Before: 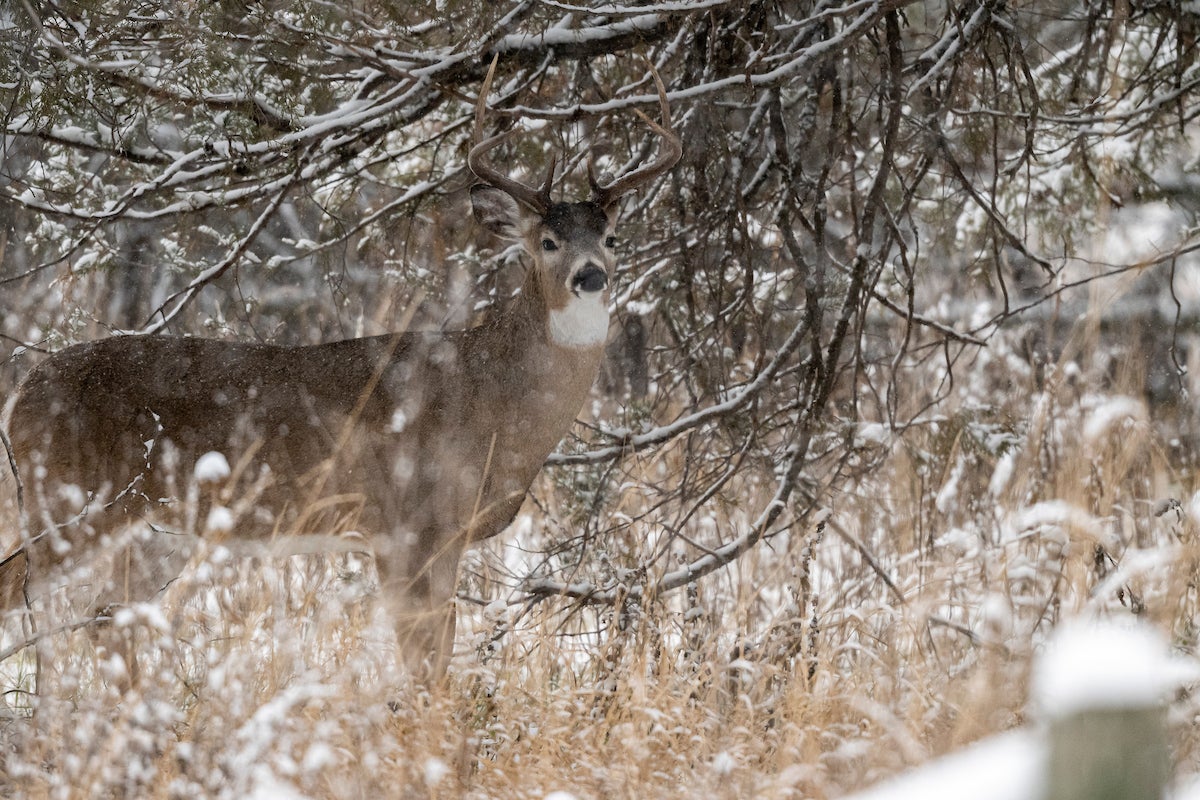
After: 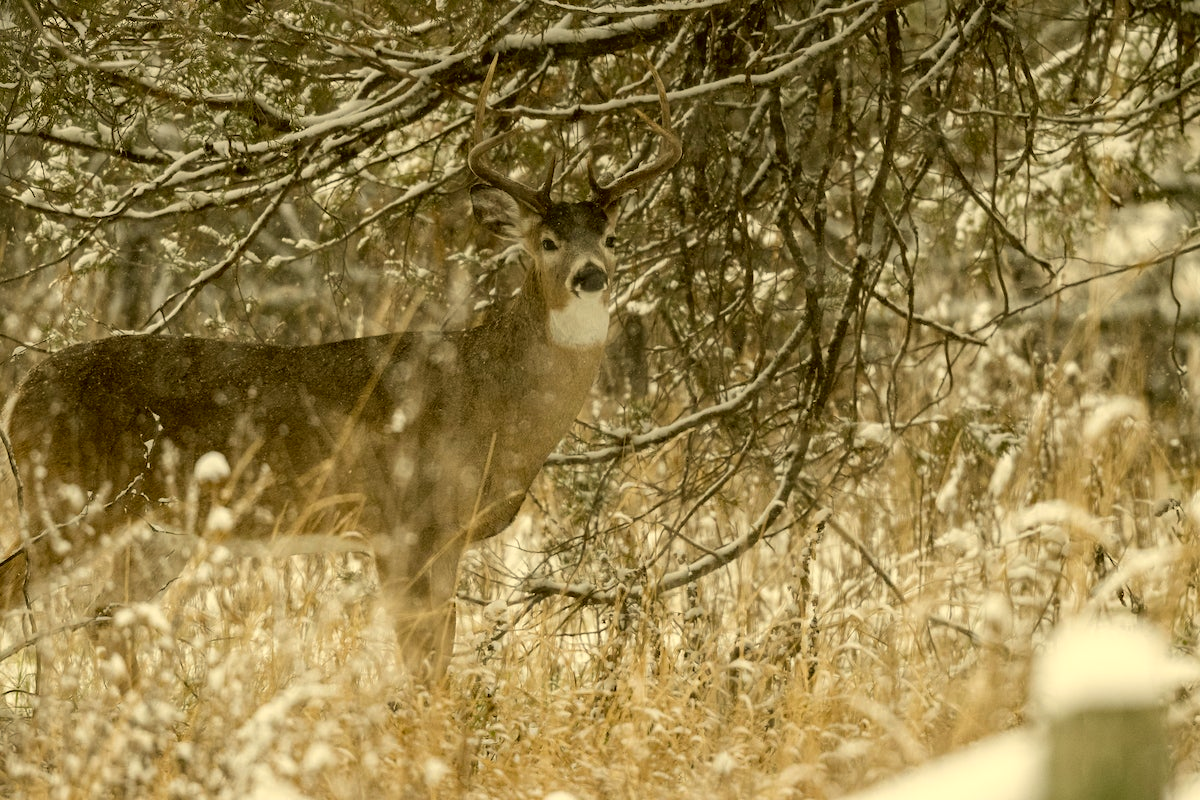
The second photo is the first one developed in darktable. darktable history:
color correction: highlights a* 0.1, highlights b* 28.73, shadows a* -0.304, shadows b* 21.53
